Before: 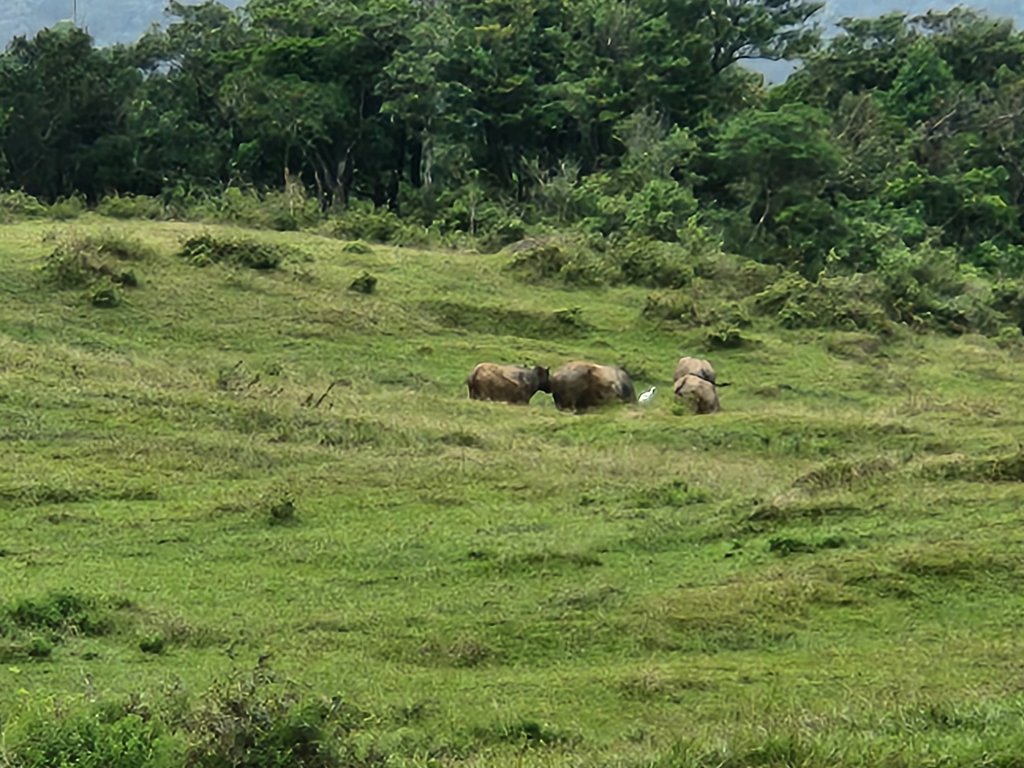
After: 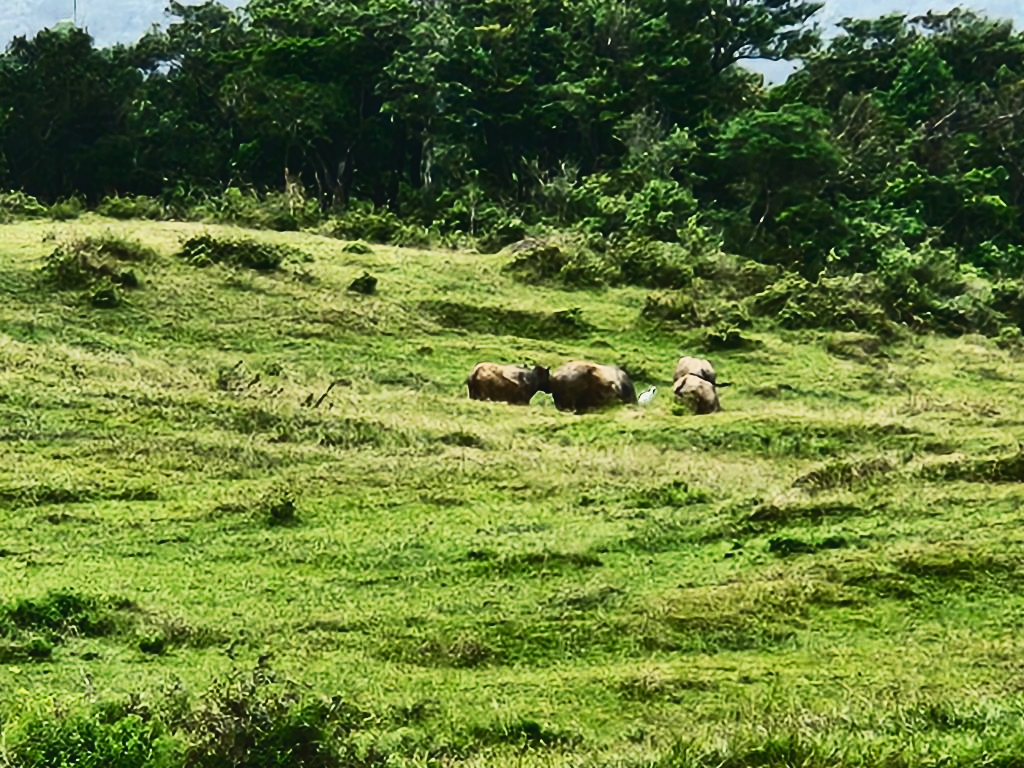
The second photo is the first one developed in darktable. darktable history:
tone curve: curves: ch0 [(0, 0.038) (0.193, 0.212) (0.461, 0.502) (0.634, 0.709) (0.852, 0.89) (1, 0.967)]; ch1 [(0, 0) (0.35, 0.356) (0.45, 0.453) (0.504, 0.503) (0.532, 0.524) (0.558, 0.555) (0.735, 0.762) (1, 1)]; ch2 [(0, 0) (0.281, 0.266) (0.456, 0.469) (0.5, 0.5) (0.533, 0.545) (0.606, 0.598) (0.646, 0.654) (1, 1)], preserve colors none
exposure: exposure -0.176 EV, compensate exposure bias true, compensate highlight preservation false
contrast brightness saturation: contrast 0.412, brightness 0.042, saturation 0.258
